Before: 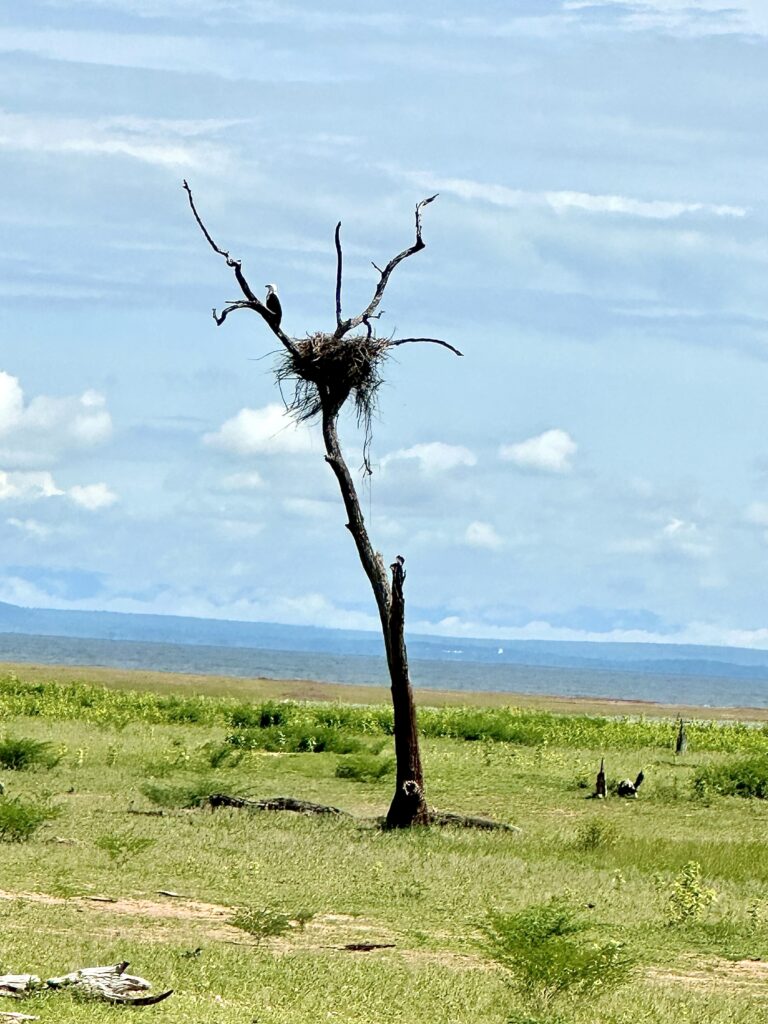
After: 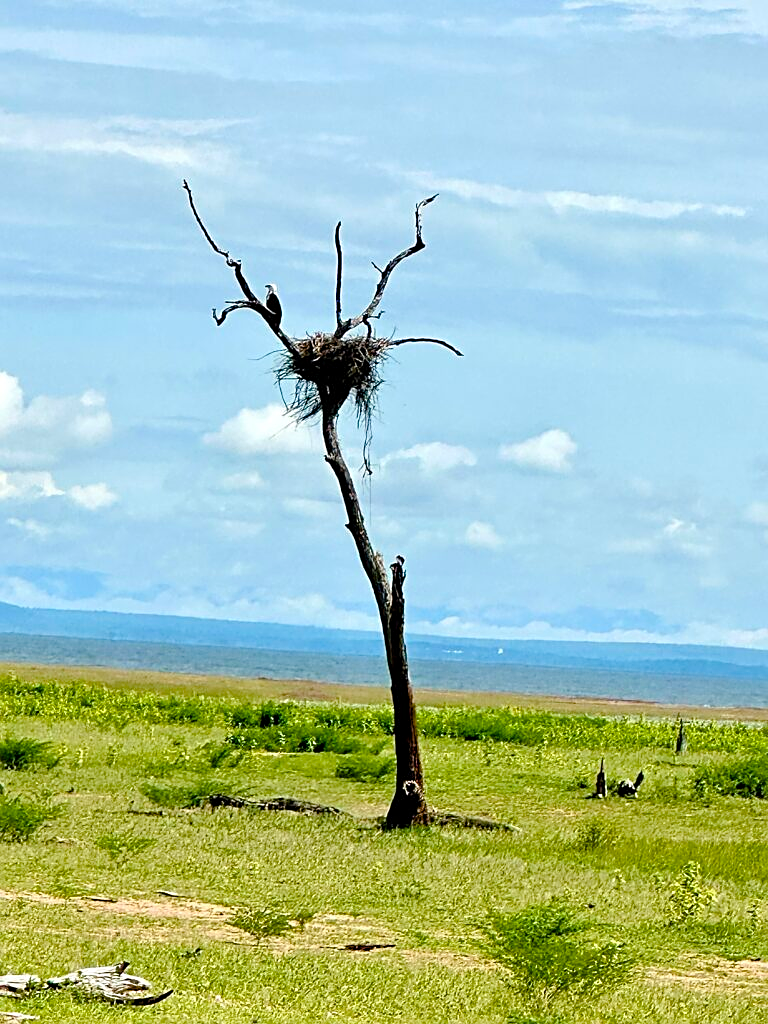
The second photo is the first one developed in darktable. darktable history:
color balance rgb: perceptual saturation grading › global saturation 35%, perceptual saturation grading › highlights -30%, perceptual saturation grading › shadows 35%, perceptual brilliance grading › global brilliance 3%, perceptual brilliance grading › highlights -3%, perceptual brilliance grading › shadows 3%
sharpen: on, module defaults
